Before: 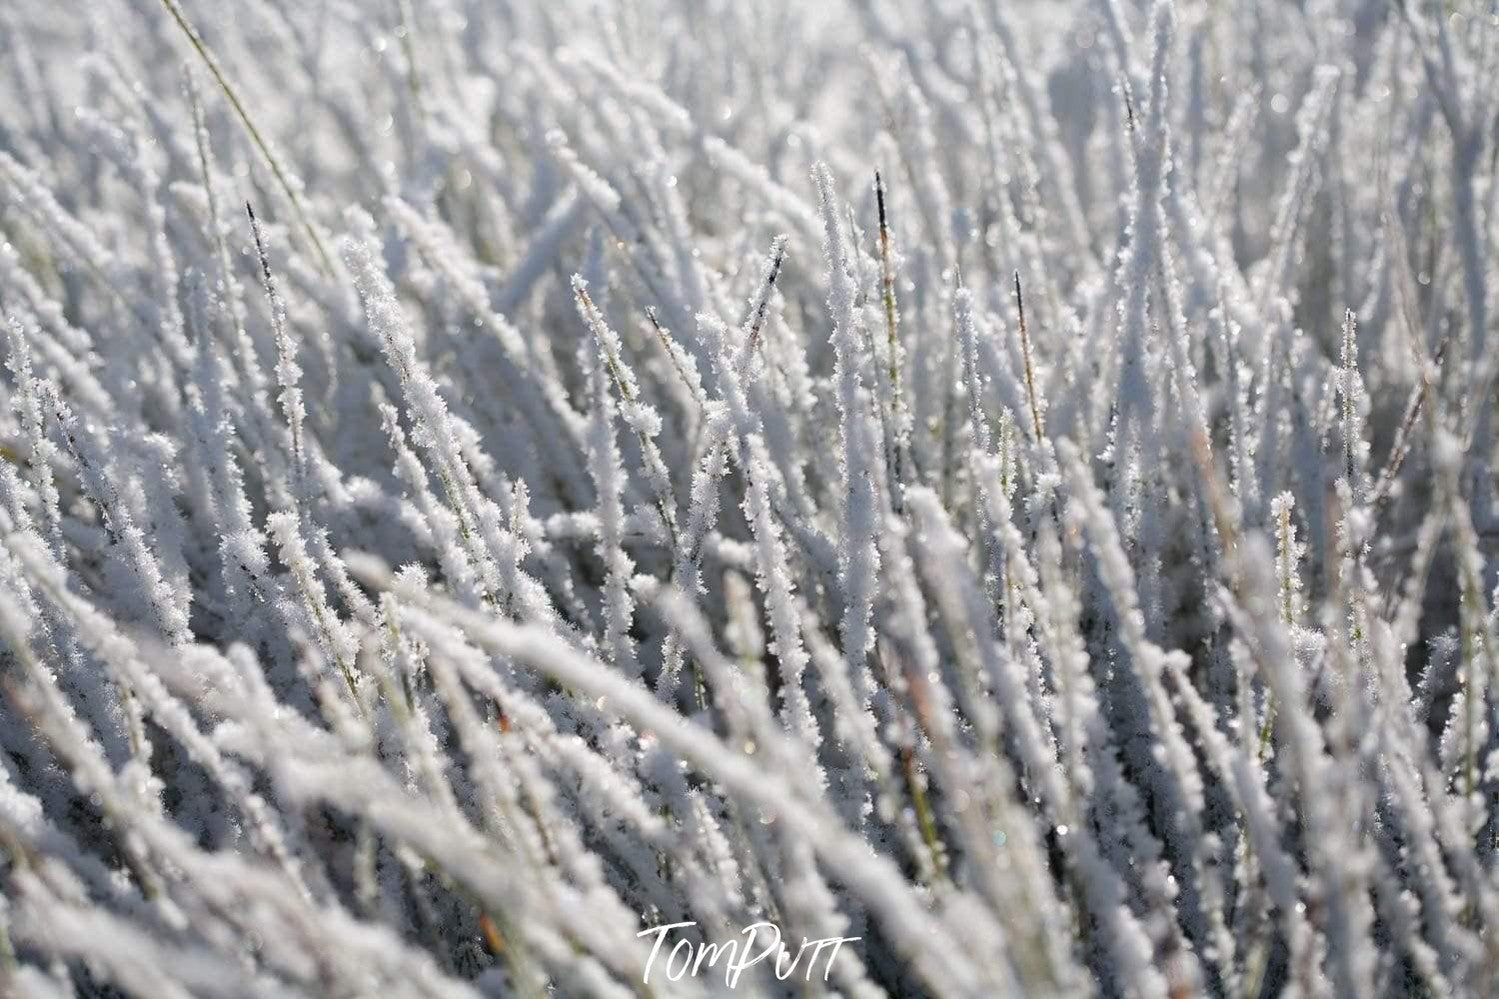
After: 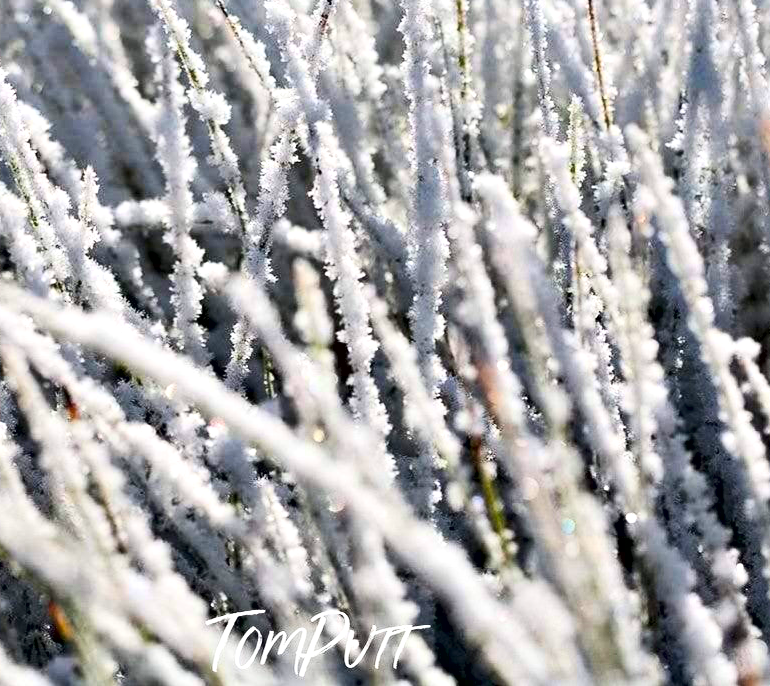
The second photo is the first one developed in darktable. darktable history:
contrast brightness saturation: contrast 0.233, brightness 0.112, saturation 0.292
contrast equalizer: y [[0.6 ×6], [0.55 ×6], [0 ×6], [0 ×6], [0 ×6]]
crop and rotate: left 28.758%, top 31.26%, right 19.859%
